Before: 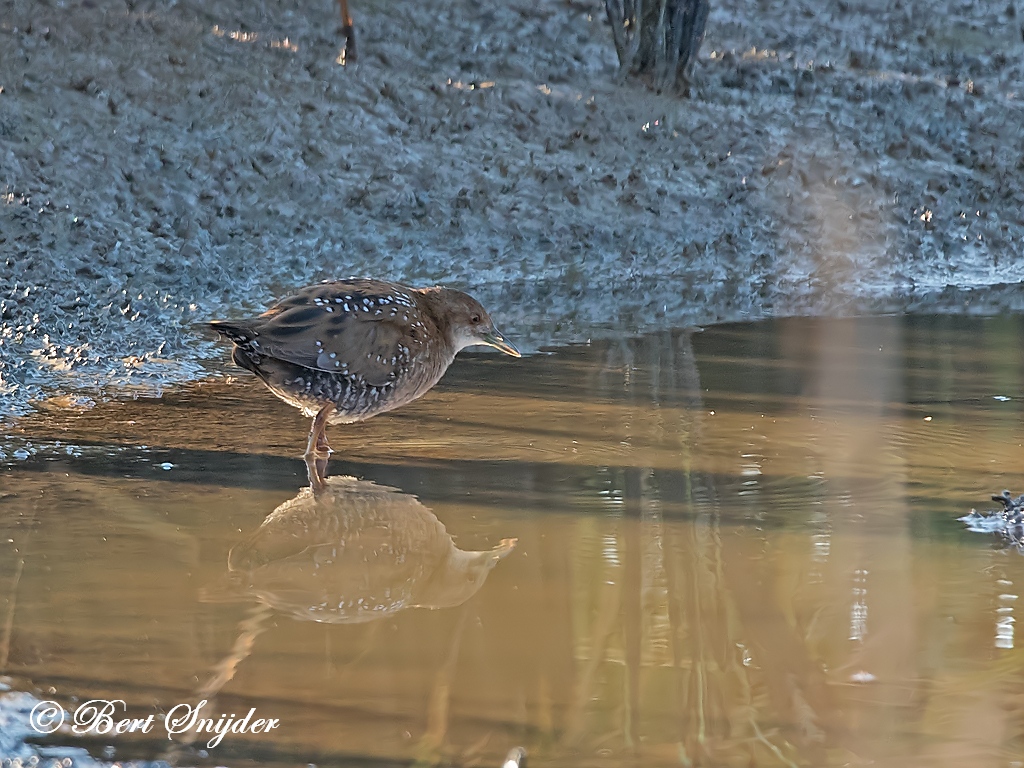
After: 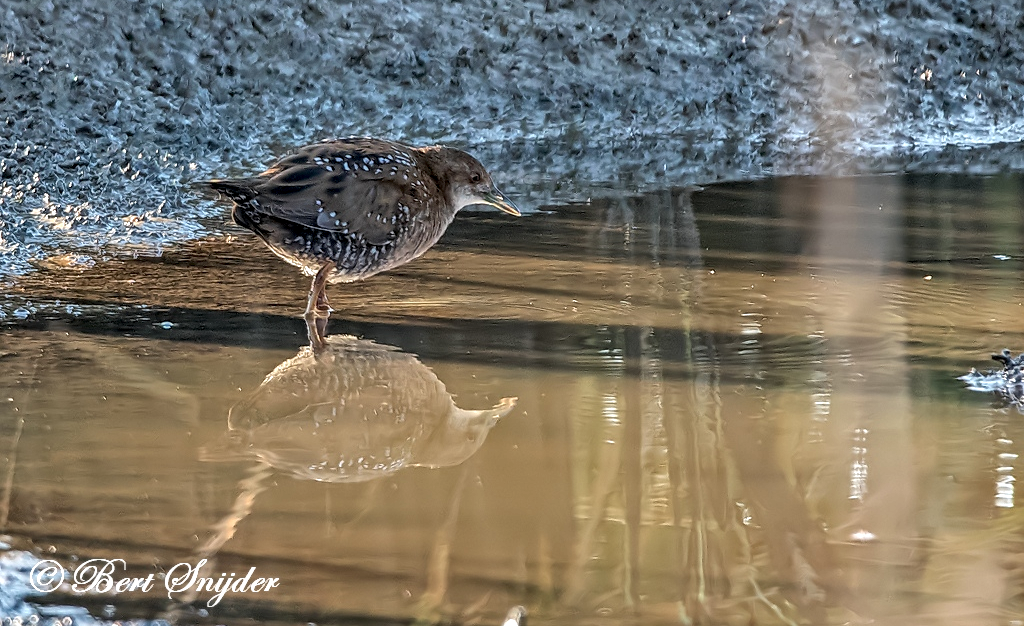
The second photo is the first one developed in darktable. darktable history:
local contrast: highlights 2%, shadows 1%, detail 181%
crop and rotate: top 18.423%
